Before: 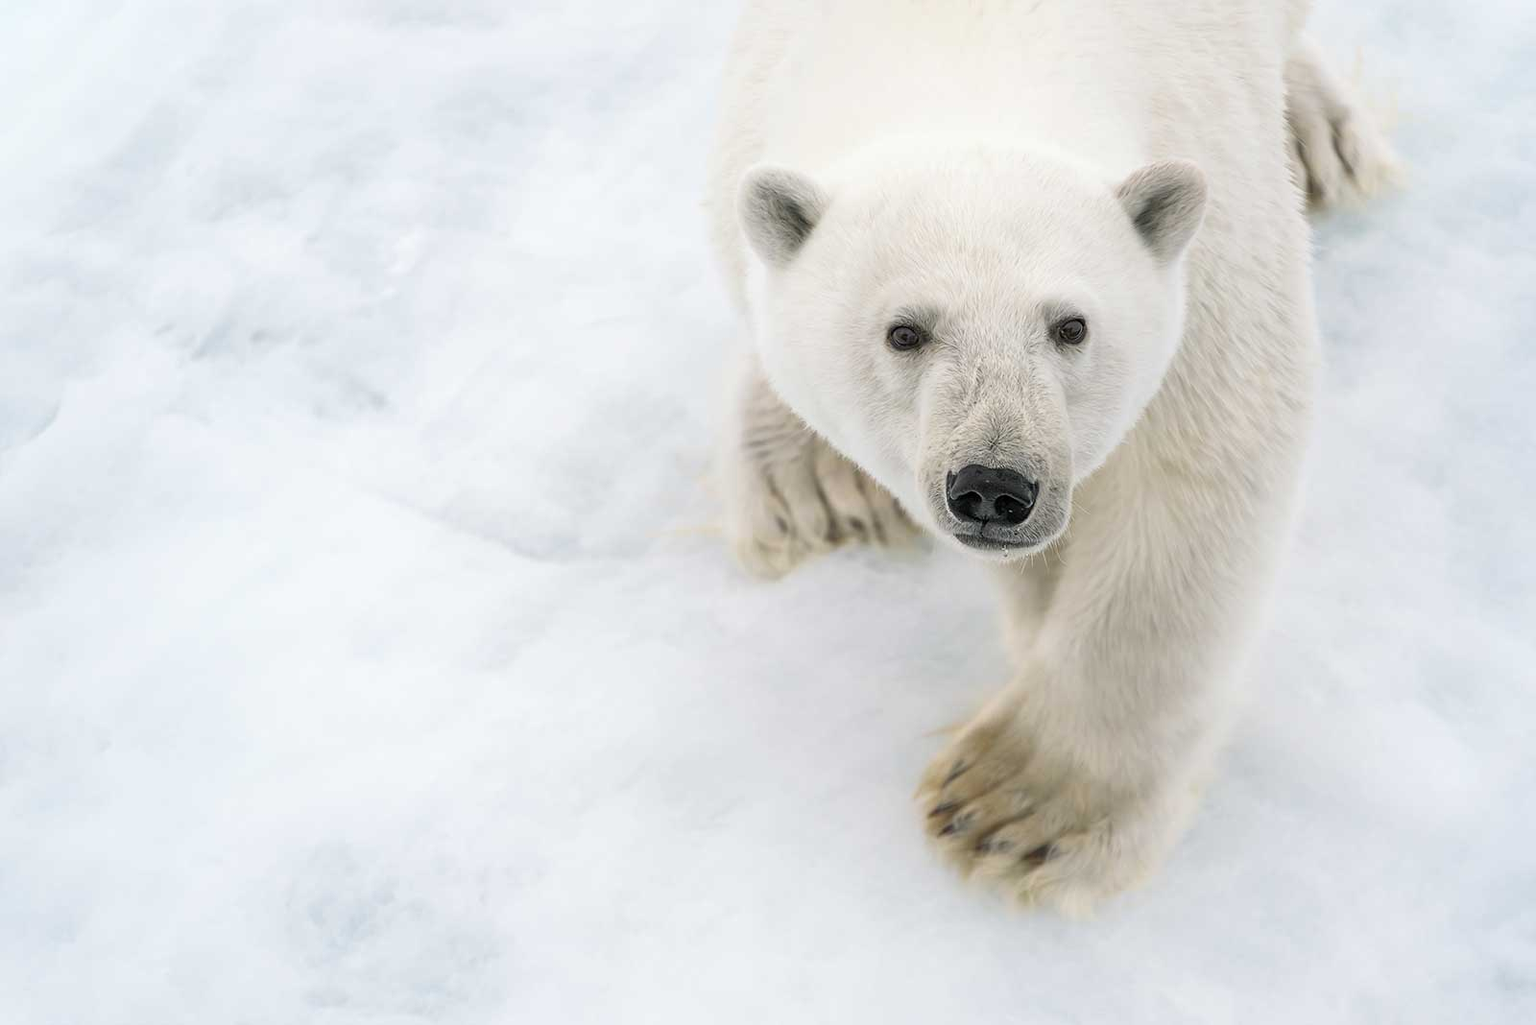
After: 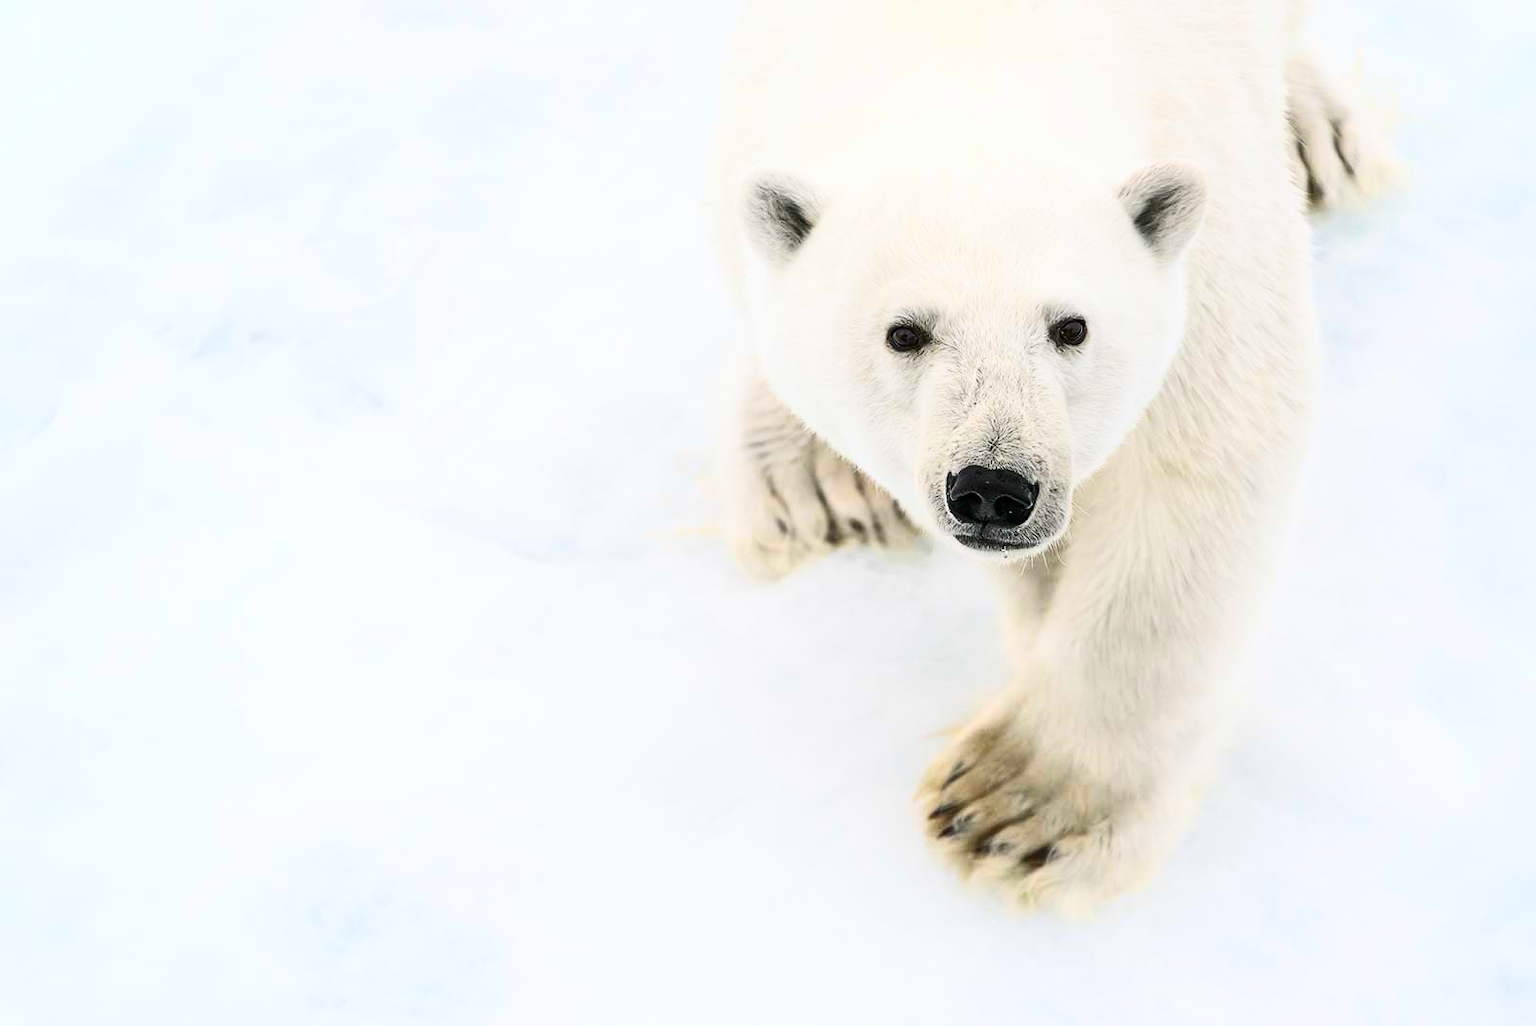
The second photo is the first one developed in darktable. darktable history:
crop and rotate: left 0.177%, bottom 0.014%
contrast brightness saturation: contrast 0.404, brightness 0.05, saturation 0.247
tone equalizer: on, module defaults
